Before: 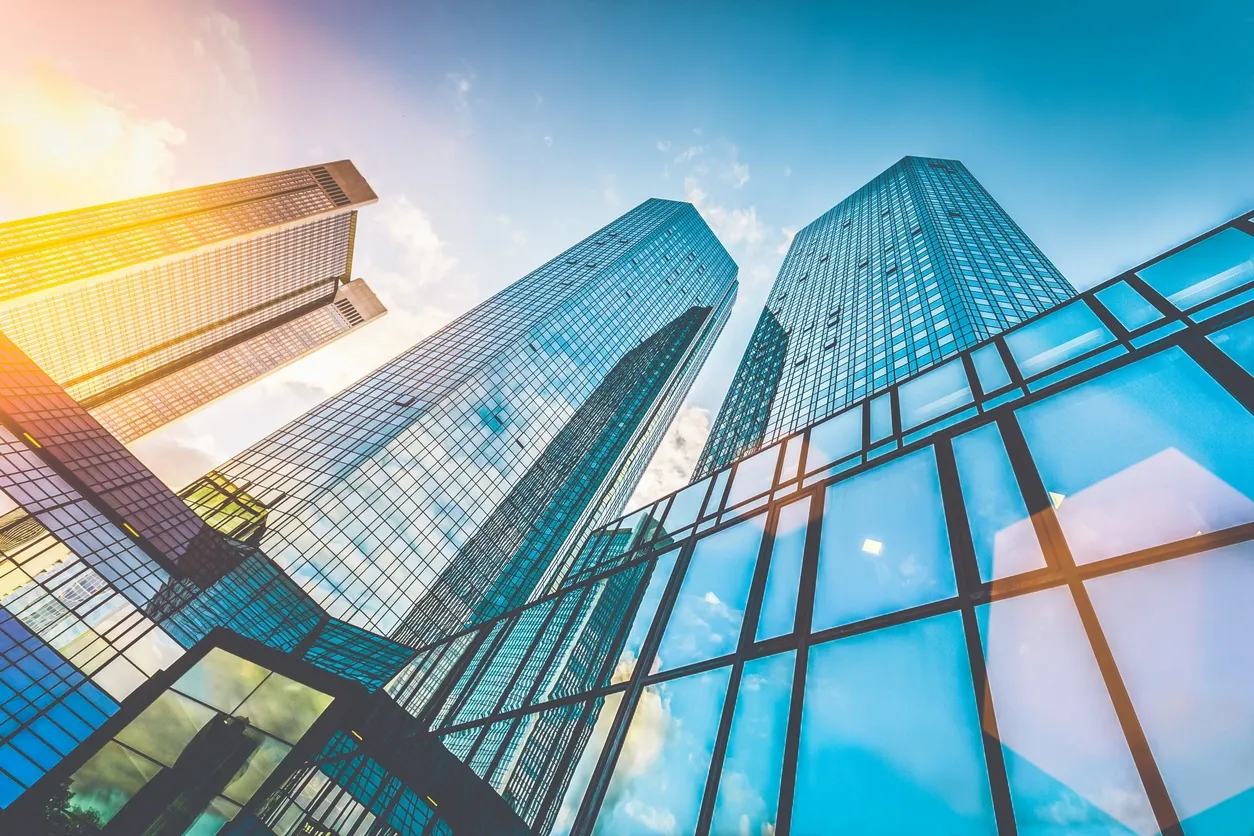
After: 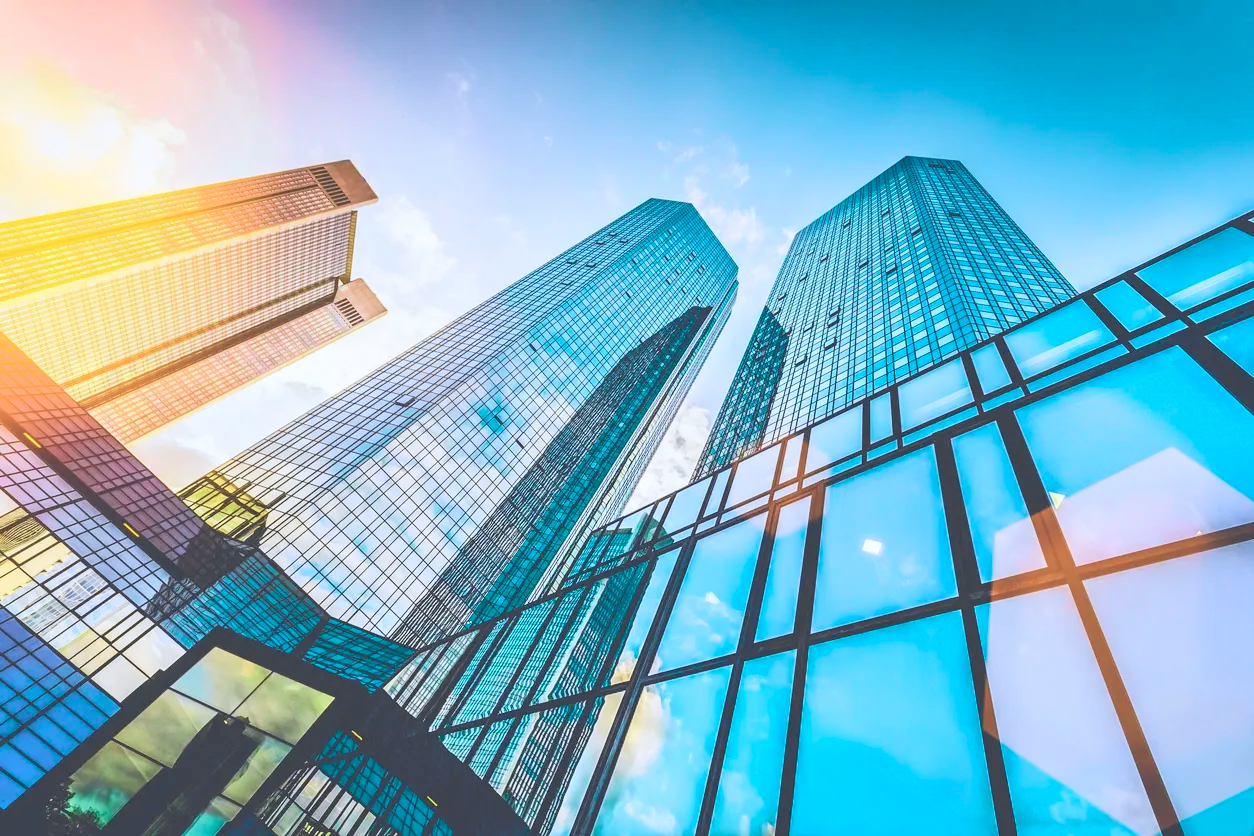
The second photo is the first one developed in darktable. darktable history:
color calibration: illuminant as shot in camera, x 0.358, y 0.373, temperature 4628.91 K
tone curve: curves: ch0 [(0, 0.018) (0.061, 0.041) (0.205, 0.191) (0.289, 0.292) (0.39, 0.424) (0.493, 0.551) (0.666, 0.743) (0.795, 0.841) (1, 0.998)]; ch1 [(0, 0) (0.385, 0.343) (0.439, 0.415) (0.494, 0.498) (0.501, 0.501) (0.51, 0.496) (0.548, 0.554) (0.586, 0.61) (0.684, 0.658) (0.783, 0.804) (1, 1)]; ch2 [(0, 0) (0.304, 0.31) (0.403, 0.399) (0.441, 0.428) (0.47, 0.469) (0.498, 0.496) (0.524, 0.538) (0.566, 0.588) (0.648, 0.665) (0.697, 0.699) (1, 1)], color space Lab, independent channels, preserve colors none
